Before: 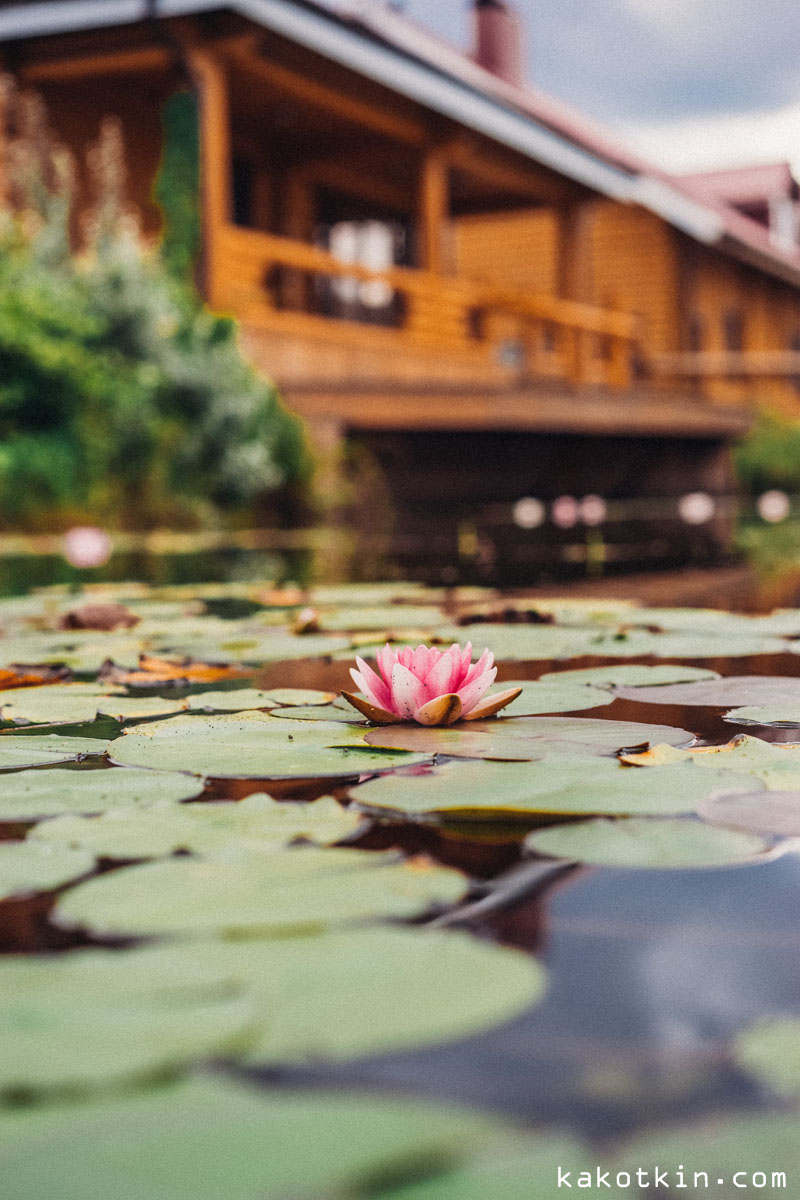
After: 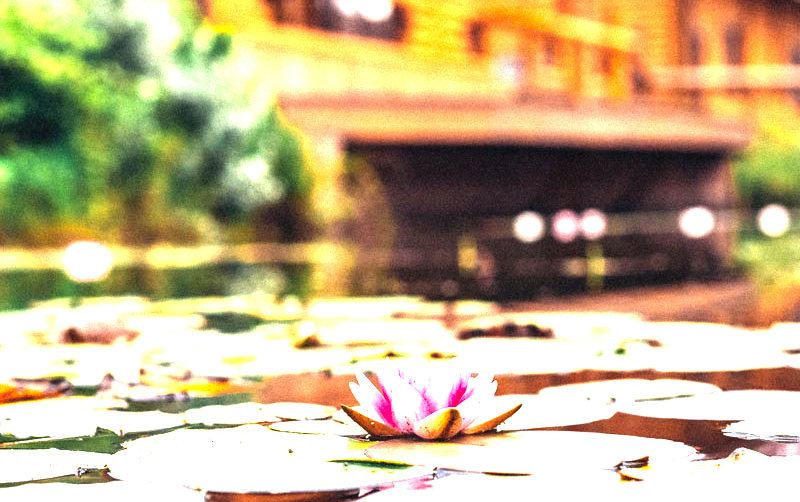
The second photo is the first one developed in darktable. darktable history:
levels: levels [0, 0.281, 0.562]
white balance: red 0.976, blue 1.04
crop and rotate: top 23.84%, bottom 34.294%
